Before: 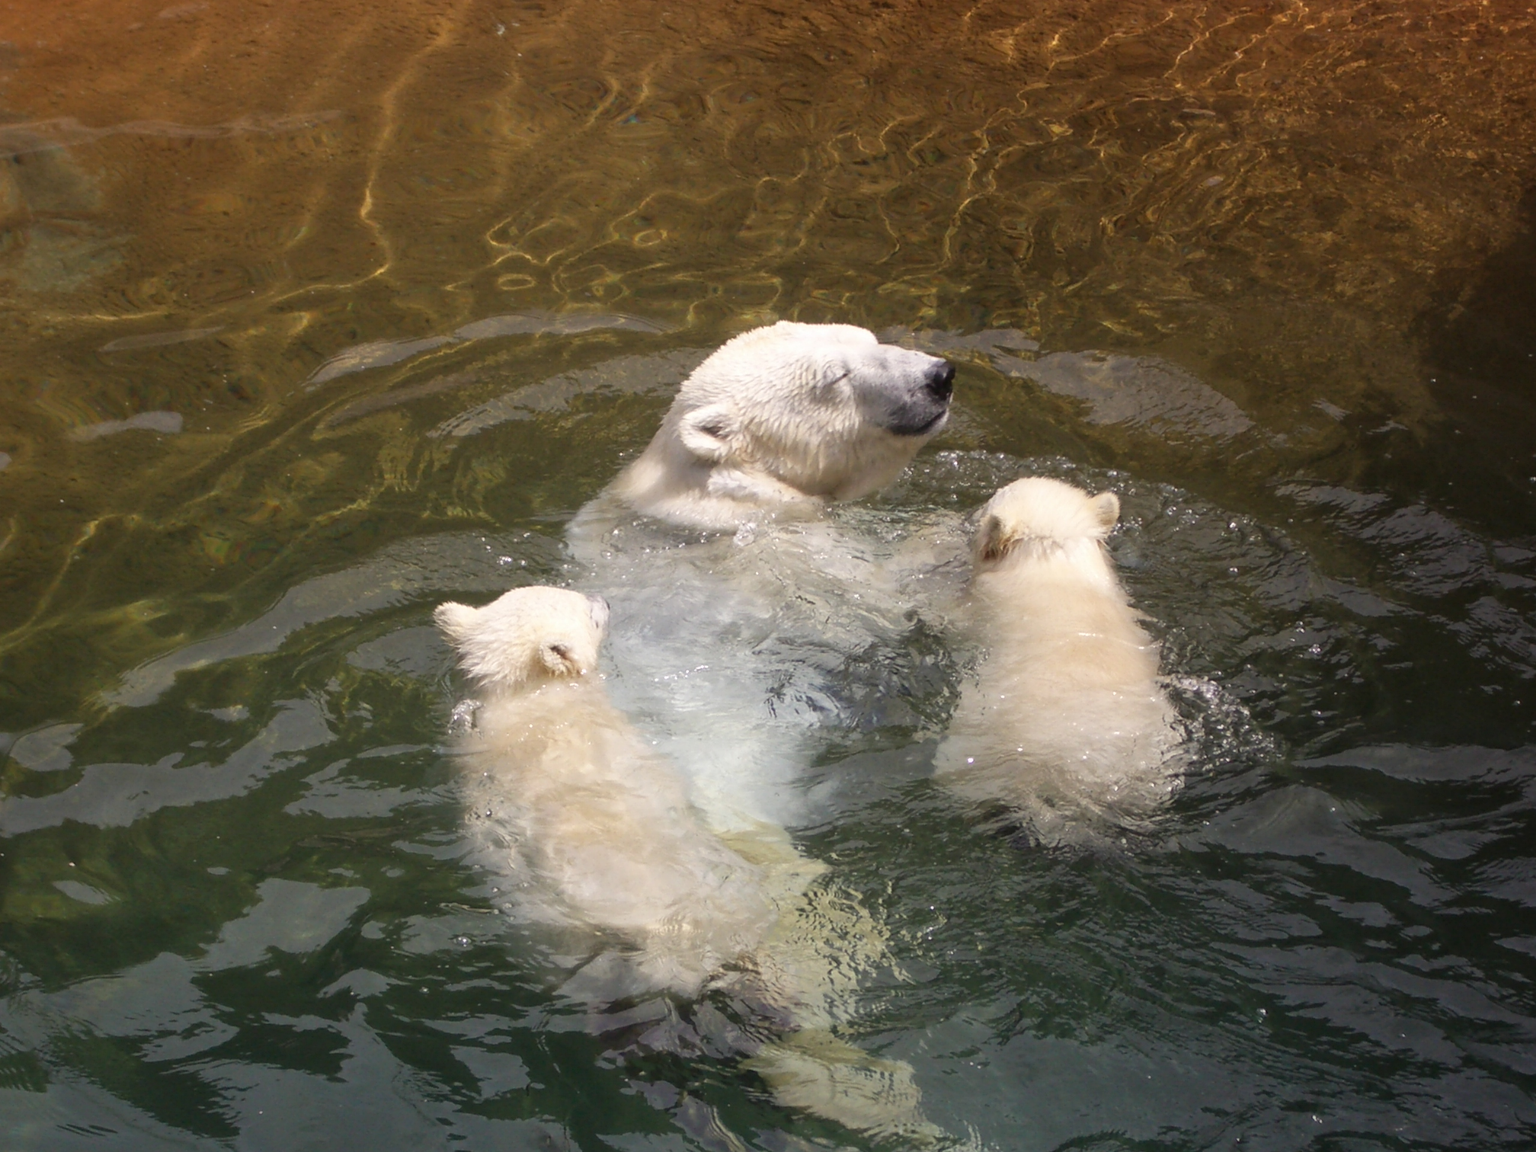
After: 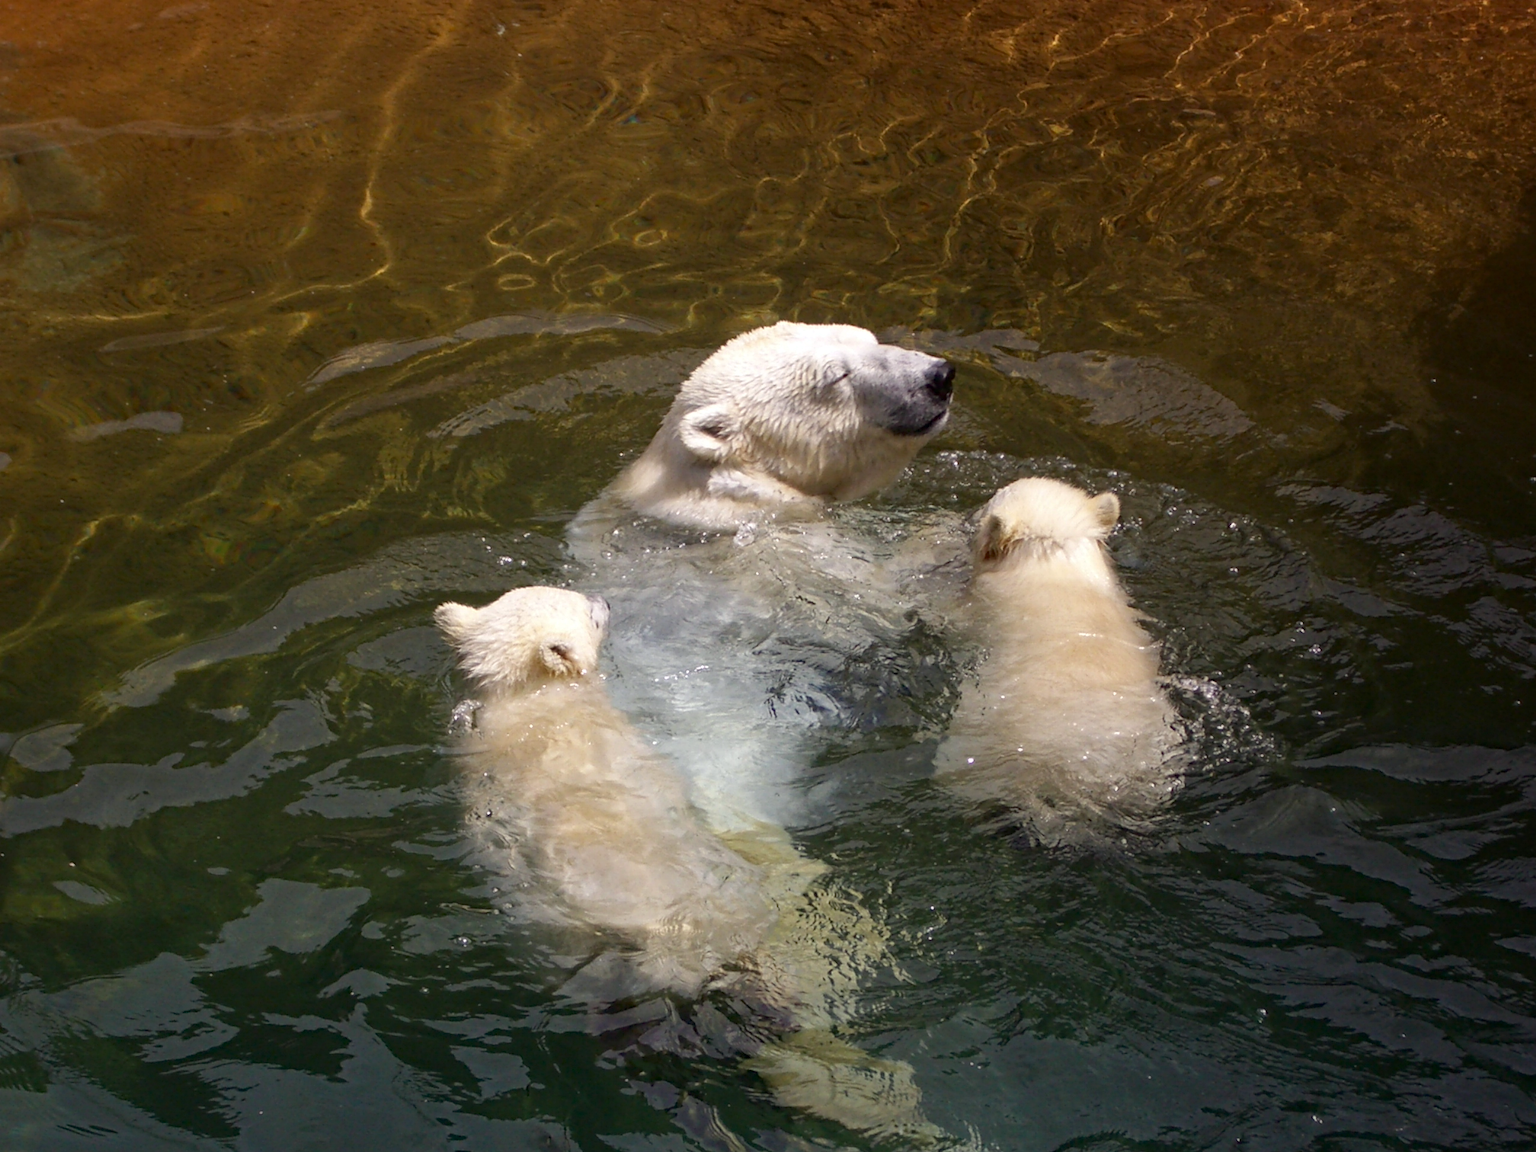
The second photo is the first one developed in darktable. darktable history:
contrast brightness saturation: brightness -0.086
exposure: compensate exposure bias true, compensate highlight preservation false
haze removal: strength 0.3, distance 0.257, compatibility mode true, adaptive false
